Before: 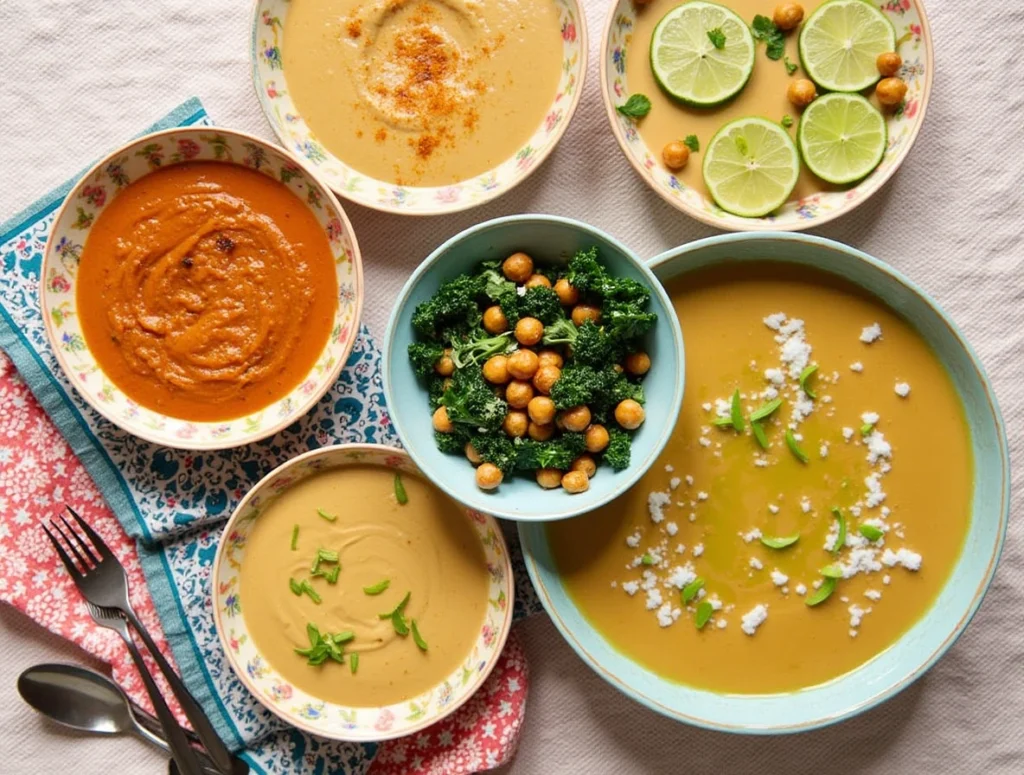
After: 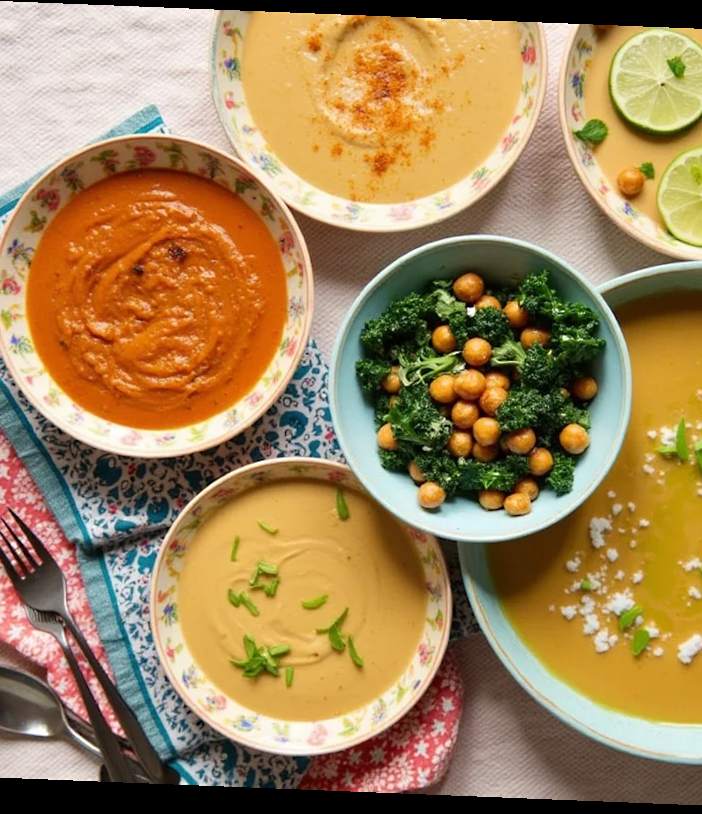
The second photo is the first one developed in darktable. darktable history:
crop and rotate: left 6.617%, right 26.717%
sharpen: radius 5.325, amount 0.312, threshold 26.433
rotate and perspective: rotation 2.27°, automatic cropping off
